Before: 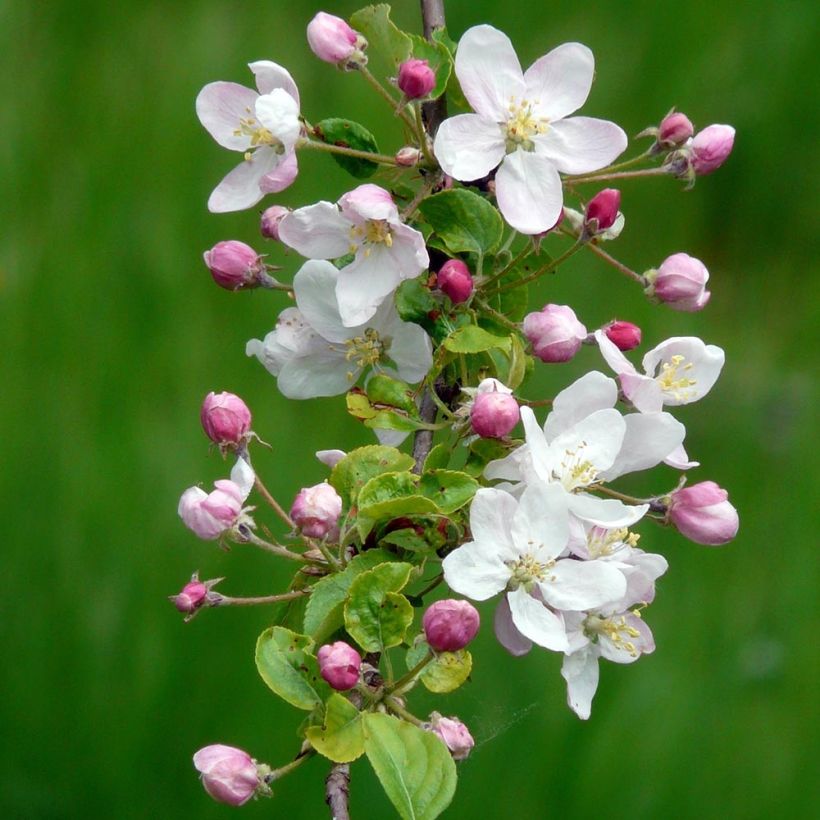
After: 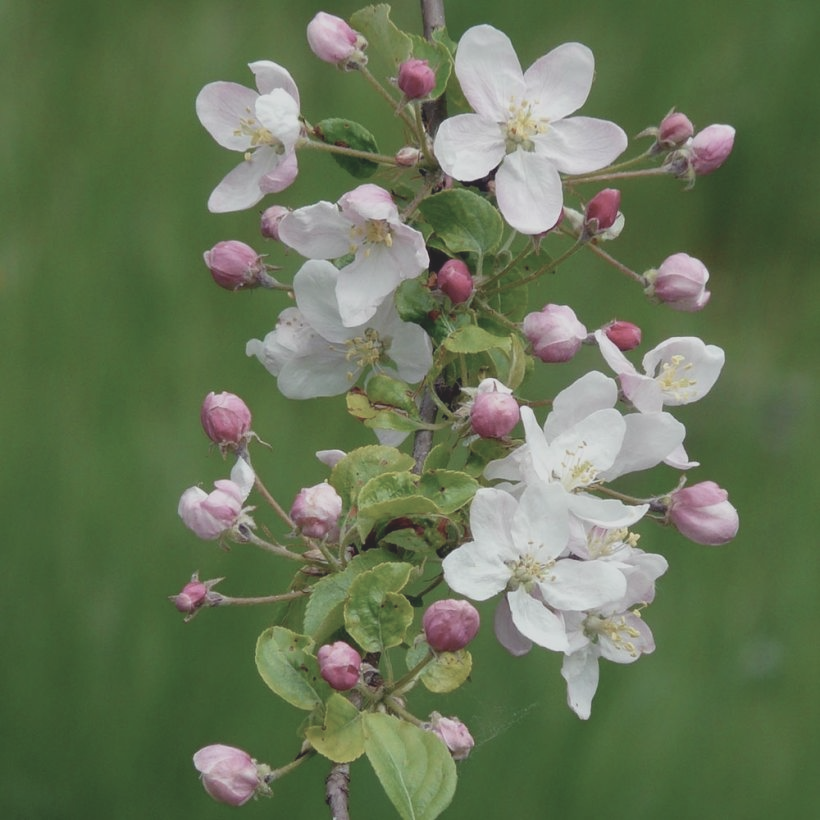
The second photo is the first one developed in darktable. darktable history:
contrast brightness saturation: contrast -0.261, saturation -0.444
